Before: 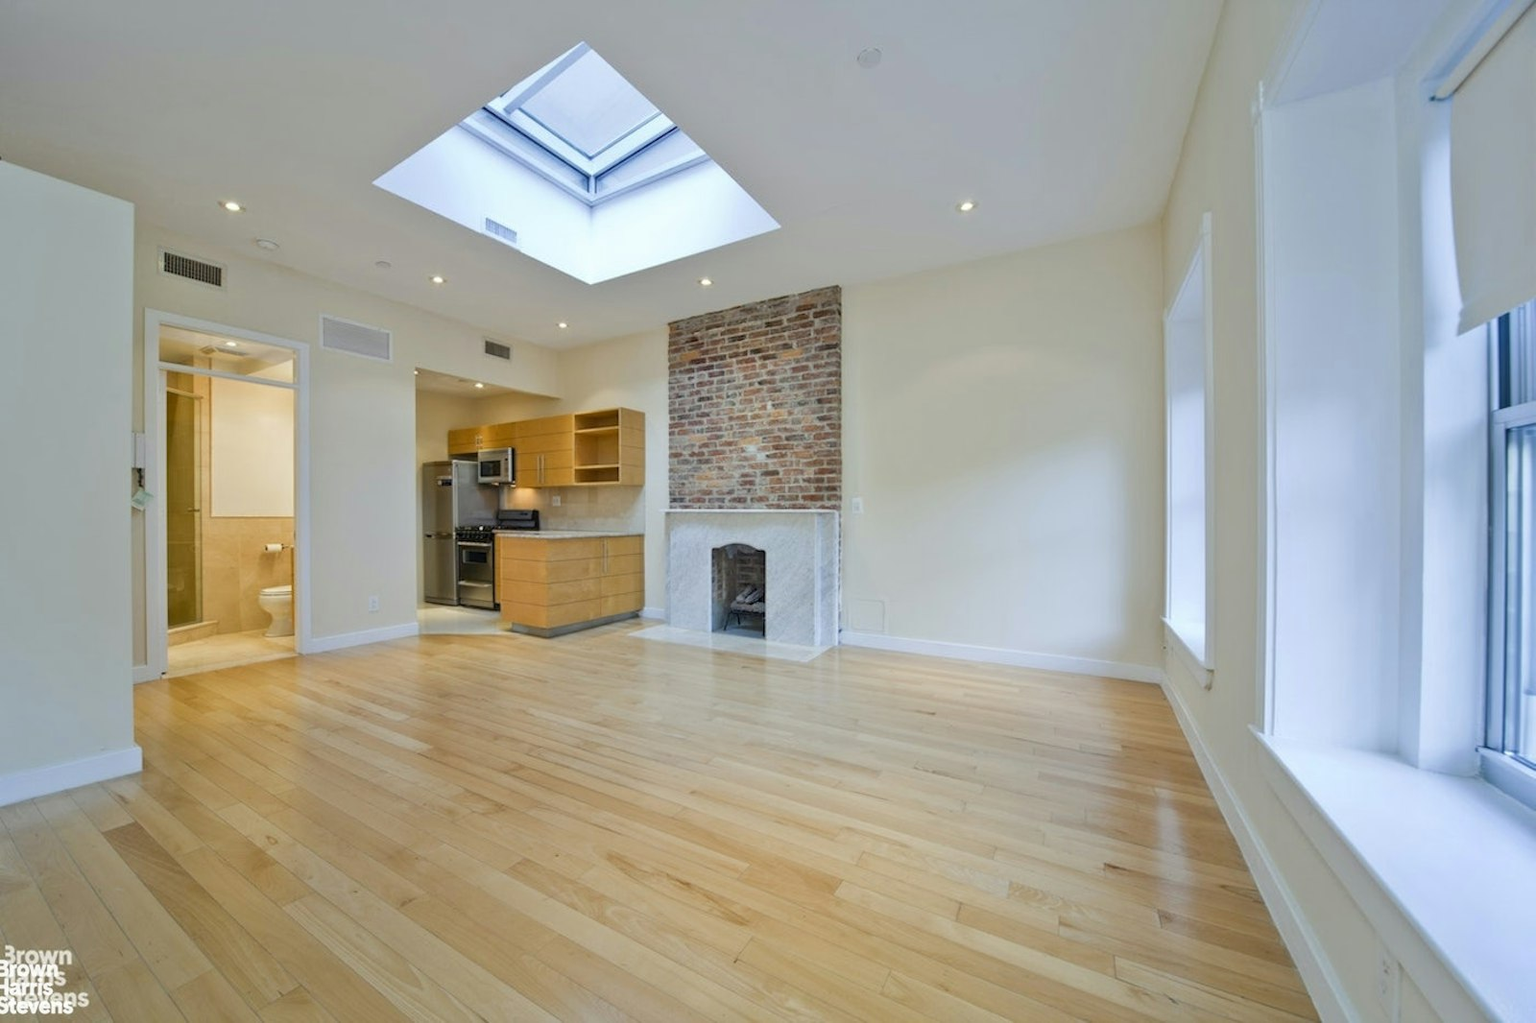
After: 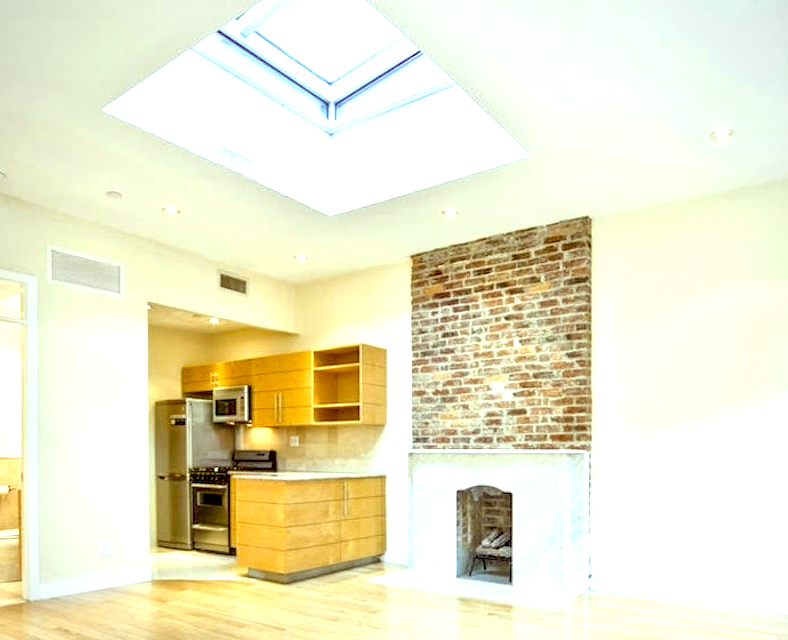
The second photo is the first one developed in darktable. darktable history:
crop: left 17.835%, top 7.675%, right 32.881%, bottom 32.213%
vignetting: fall-off radius 93.87%
color correction: highlights a* -5.94, highlights b* 9.48, shadows a* 10.12, shadows b* 23.94
exposure: black level correction 0.009, exposure 1.425 EV, compensate highlight preservation false
local contrast: detail 130%
